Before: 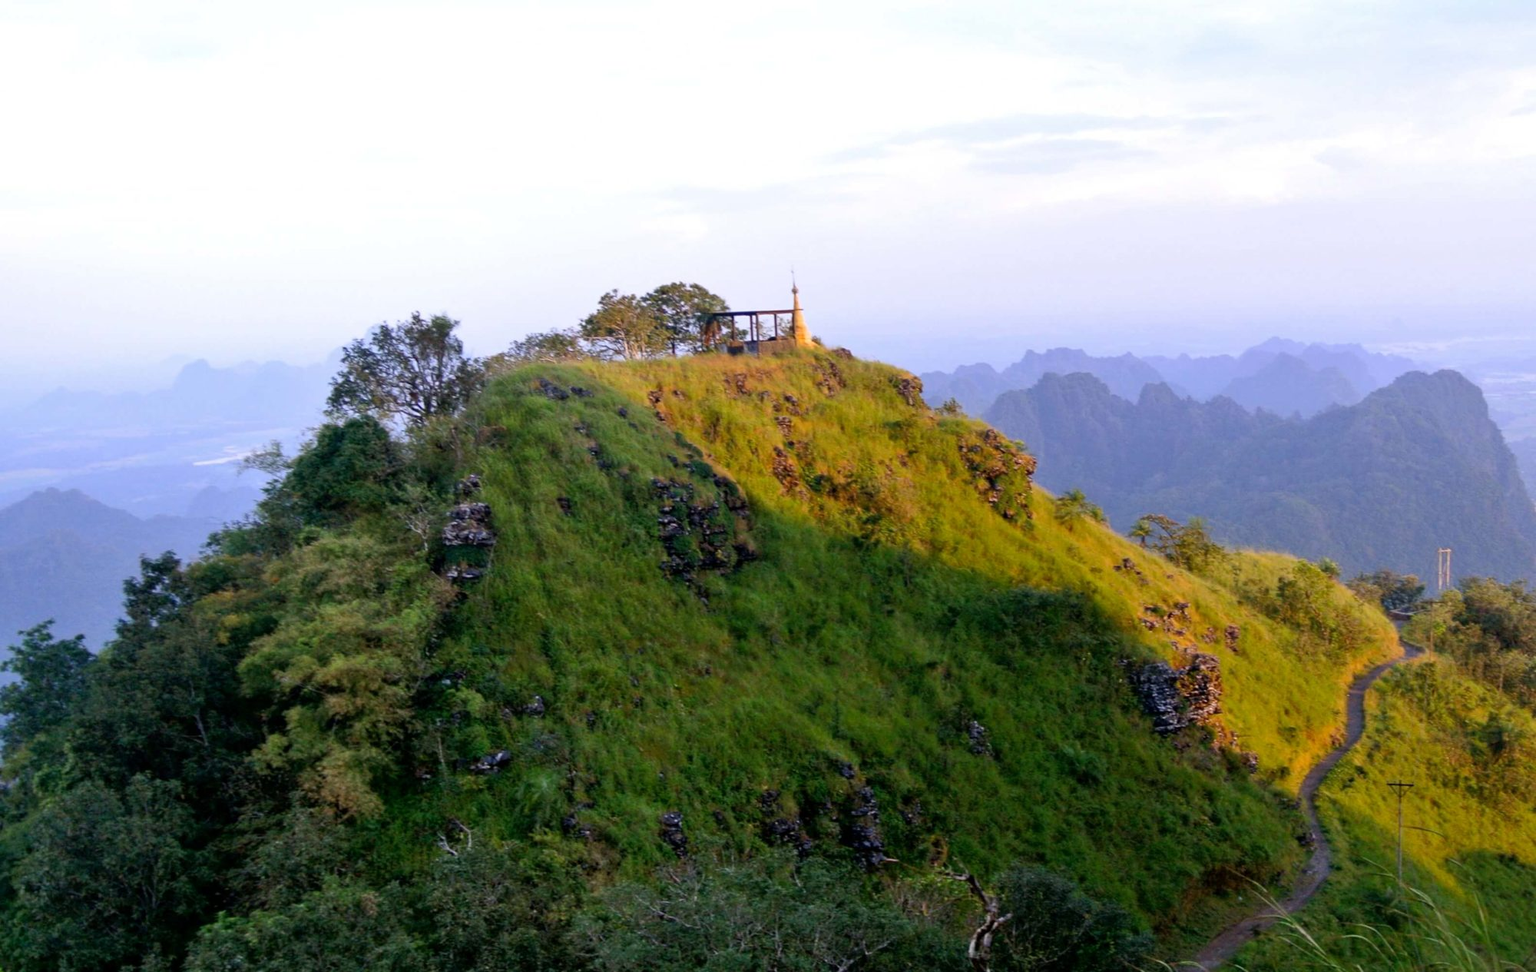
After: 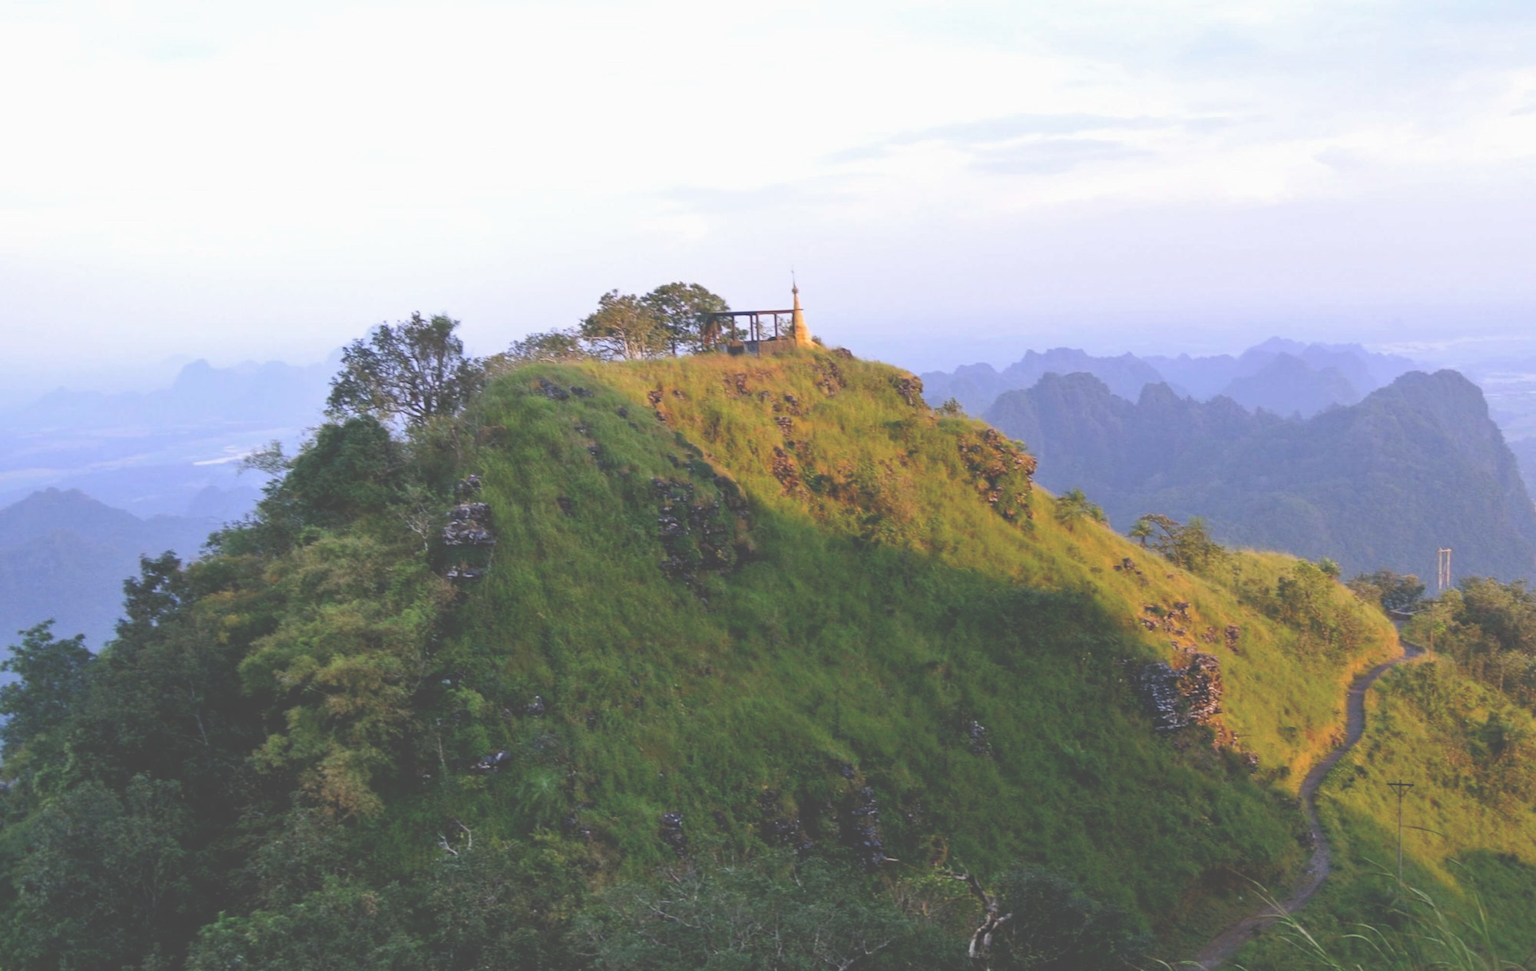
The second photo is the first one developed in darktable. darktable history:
exposure: black level correction -0.061, exposure -0.049 EV, compensate exposure bias true, compensate highlight preservation false
